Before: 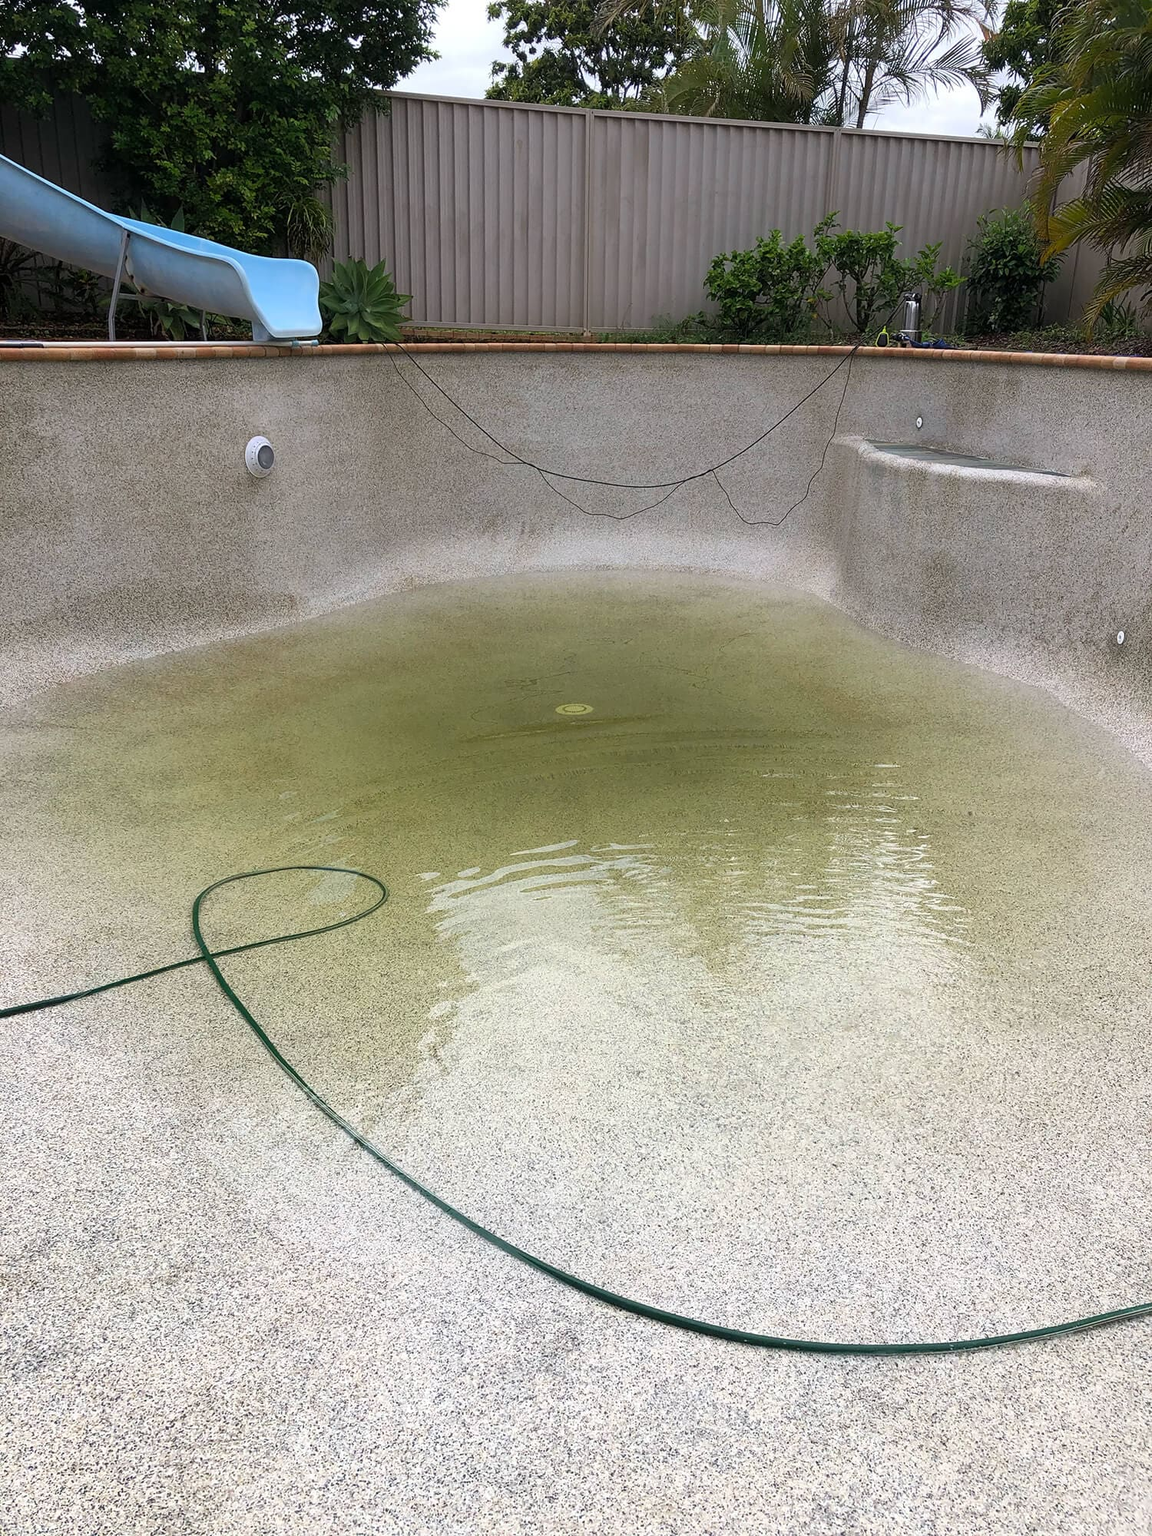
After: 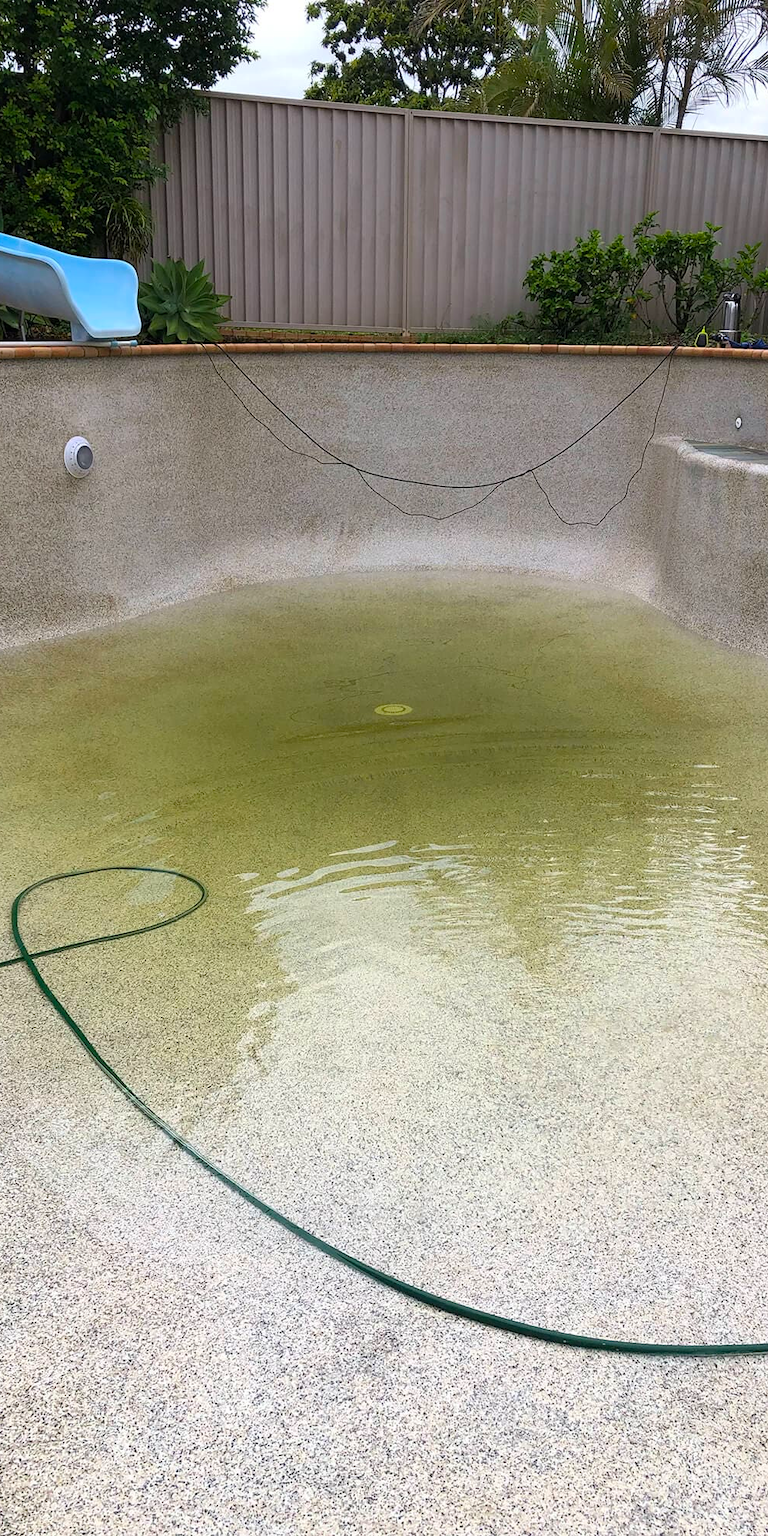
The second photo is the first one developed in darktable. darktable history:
crop and rotate: left 15.754%, right 17.579%
color balance rgb: perceptual saturation grading › global saturation 20%, global vibrance 20%
